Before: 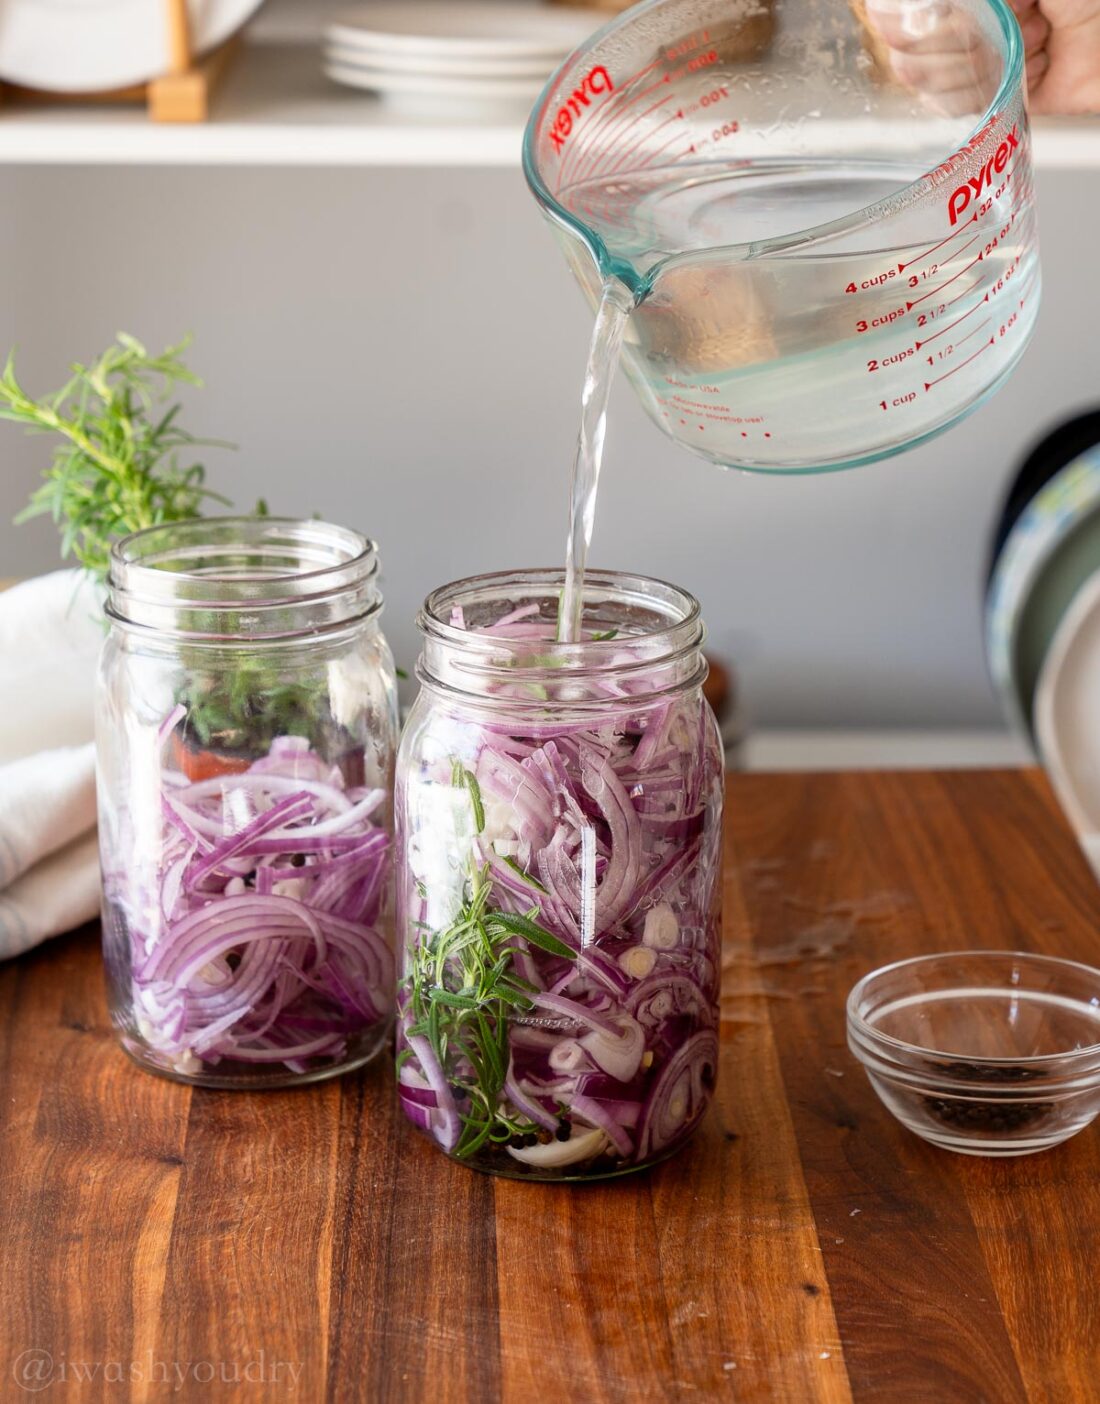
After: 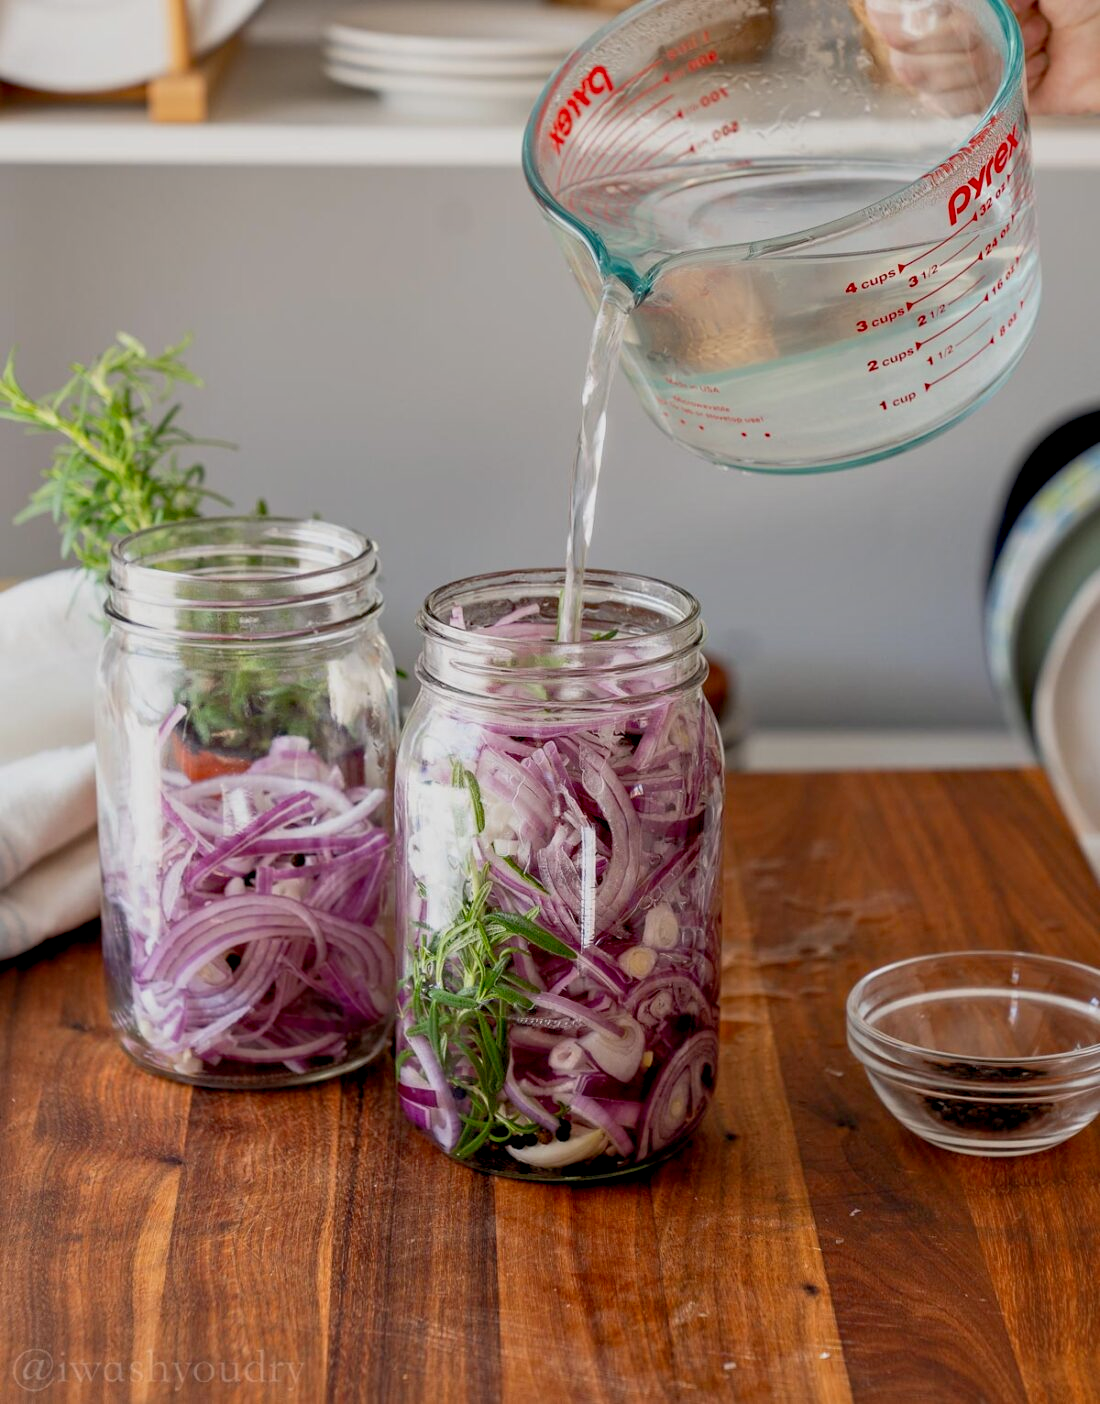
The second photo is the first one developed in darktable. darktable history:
diffuse or sharpen: iterations 16, radius span 384, edge sensitivity 1, edge threshold 1, 1st order anisotropy -250%, 4th order anisotropy -250%, 1st order speed -50%, 4th order speed -50%, central radius 512
diffuse or sharpen "1": iterations 16, radius span 1, edge sensitivity 4, edge threshold -0.25, 1st order anisotropy 200%, 3rd order anisotropy 200%, 1st order speed 6%, 3rd order speed 6%, central radius 2
diffuse or sharpen "2": iterations 32, radius span 16, edge sensitivity 3, edge threshold 1, 1st order anisotropy 100%, 3rd order anisotropy 100%, 1st order speed -25%, 2nd order speed 12.5%, 3rd order speed -50%
tone equalizer: -8 EV 0.25 EV, -7 EV 0.417 EV, -6 EV 0.417 EV, -5 EV 0.25 EV, -3 EV -0.25 EV, -2 EV -0.417 EV, -1 EV -0.417 EV, +0 EV -0.25 EV, mask exposure compensation -1.57 EV
tone equalizer "1": -8 EV -0.75 EV, -7 EV -0.7 EV, -6 EV -0.6 EV, -5 EV -0.4 EV, -3 EV 0.4 EV, -2 EV 0.6 EV, -1 EV 0.7 EV, +0 EV 0.75 EV, edges refinement/feathering 500, mask exposure compensation -1.57 EV, preserve details no
